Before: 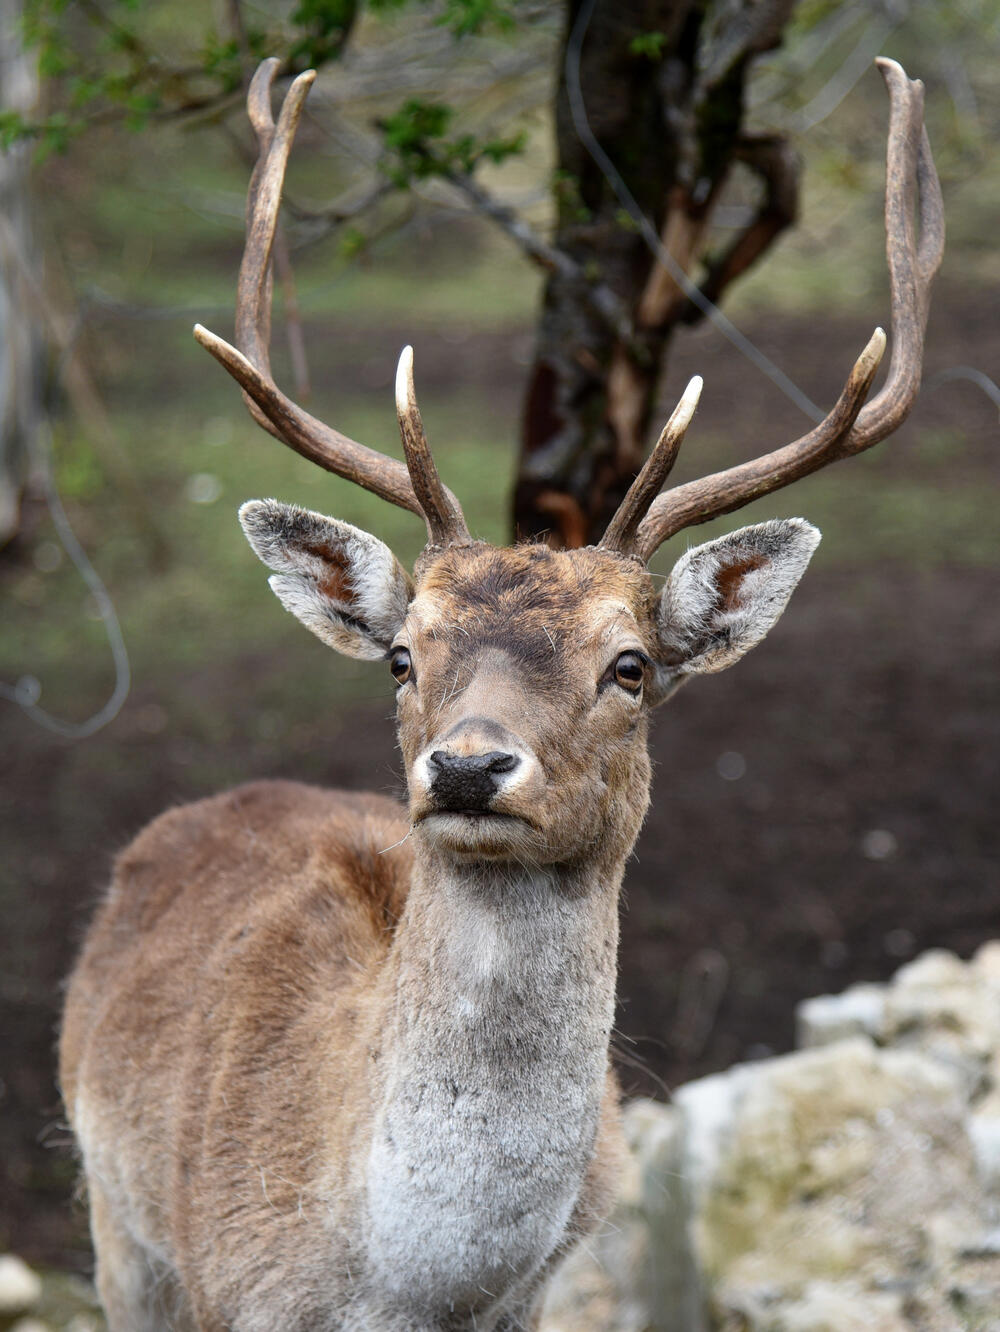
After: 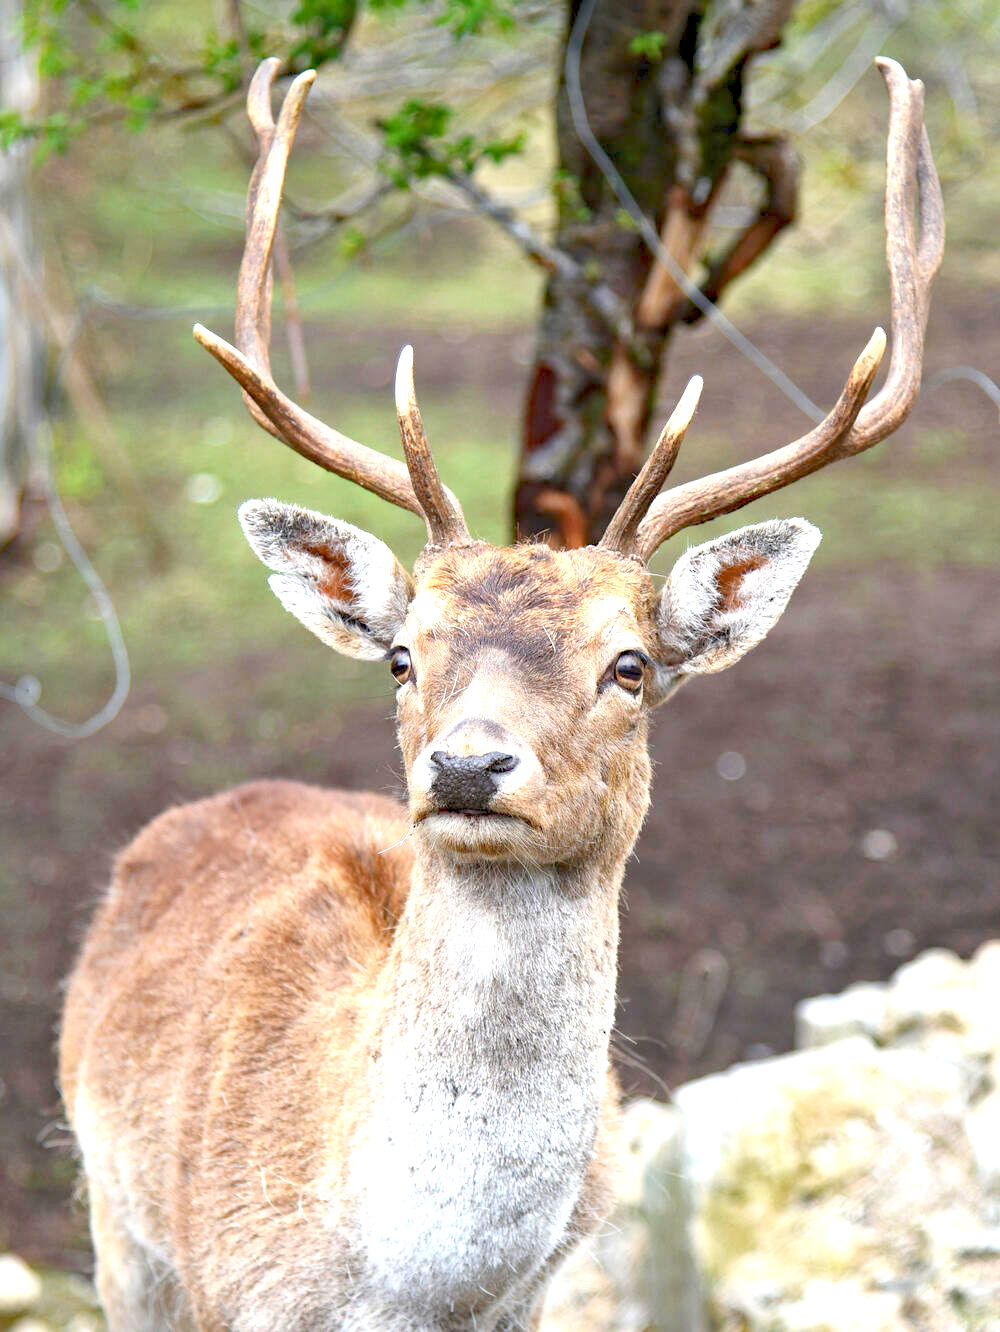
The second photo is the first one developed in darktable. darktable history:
exposure: black level correction 0, exposure 2.141 EV, compensate highlight preservation false
haze removal: compatibility mode true, adaptive false
color balance rgb: perceptual saturation grading › global saturation 0.35%, contrast -29.414%
local contrast: mode bilateral grid, contrast 20, coarseness 51, detail 119%, midtone range 0.2
